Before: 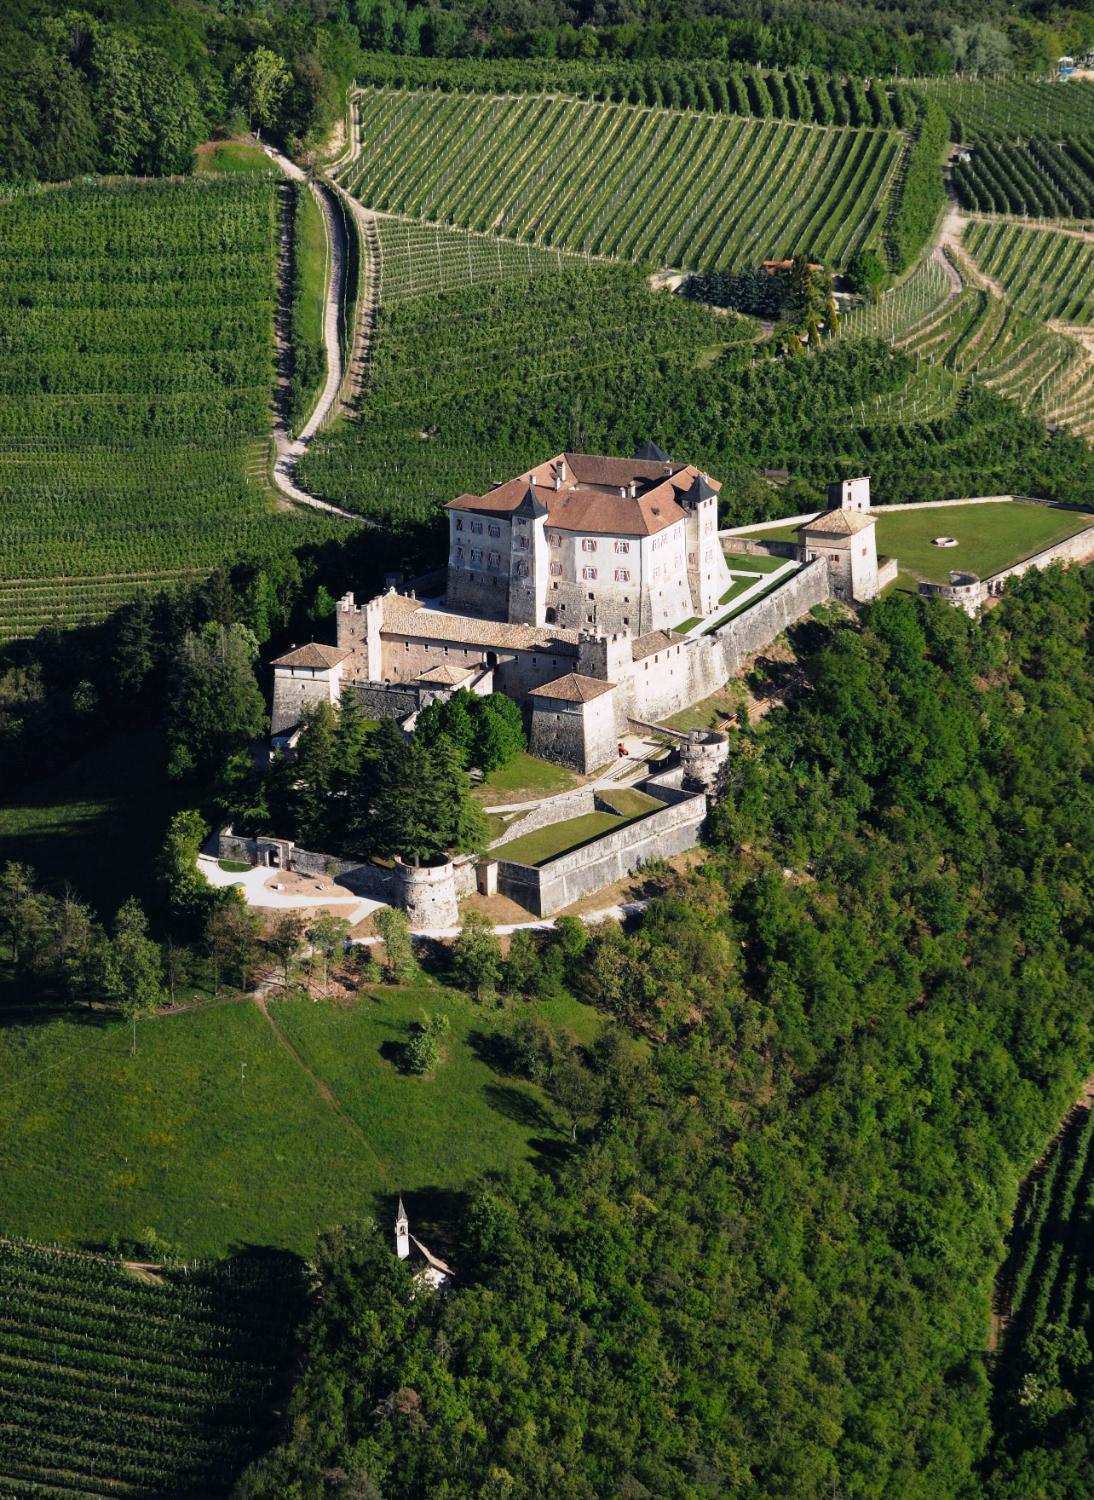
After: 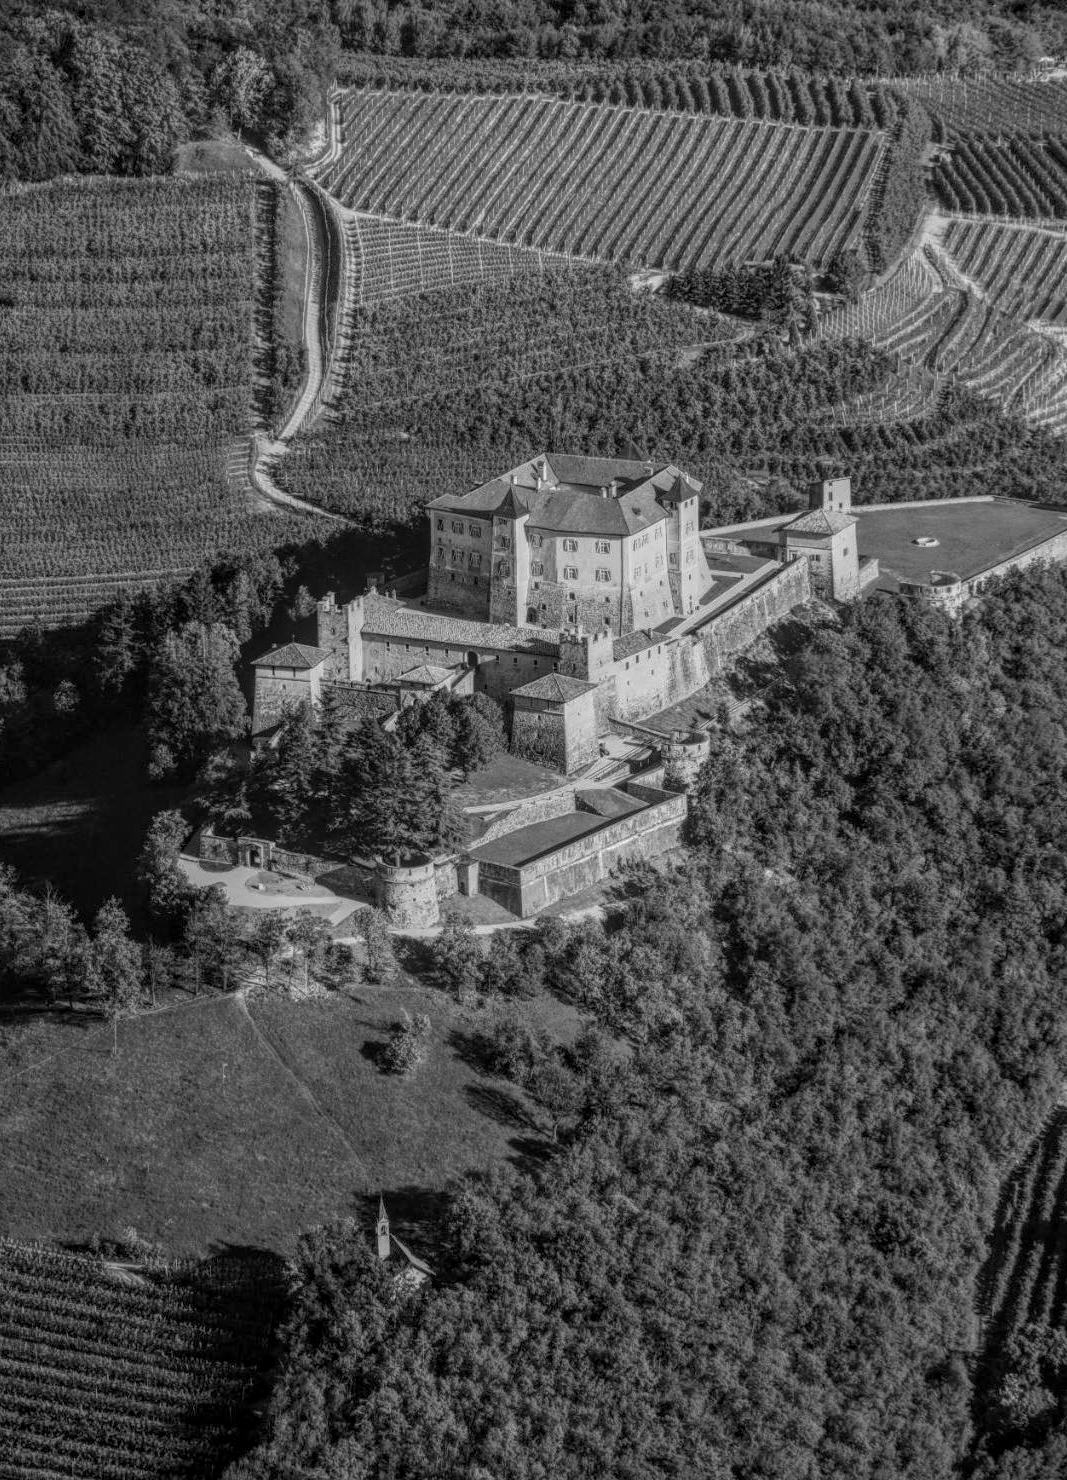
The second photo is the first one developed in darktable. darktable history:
levels: levels [0, 0.478, 1]
color calibration: illuminant F (fluorescent), F source F9 (Cool White Deluxe 4150 K) – high CRI, x 0.374, y 0.373, temperature 4158.34 K
local contrast: highlights 20%, shadows 30%, detail 200%, midtone range 0.2
crop and rotate: left 1.774%, right 0.633%, bottom 1.28%
monochrome: a -11.7, b 1.62, size 0.5, highlights 0.38
